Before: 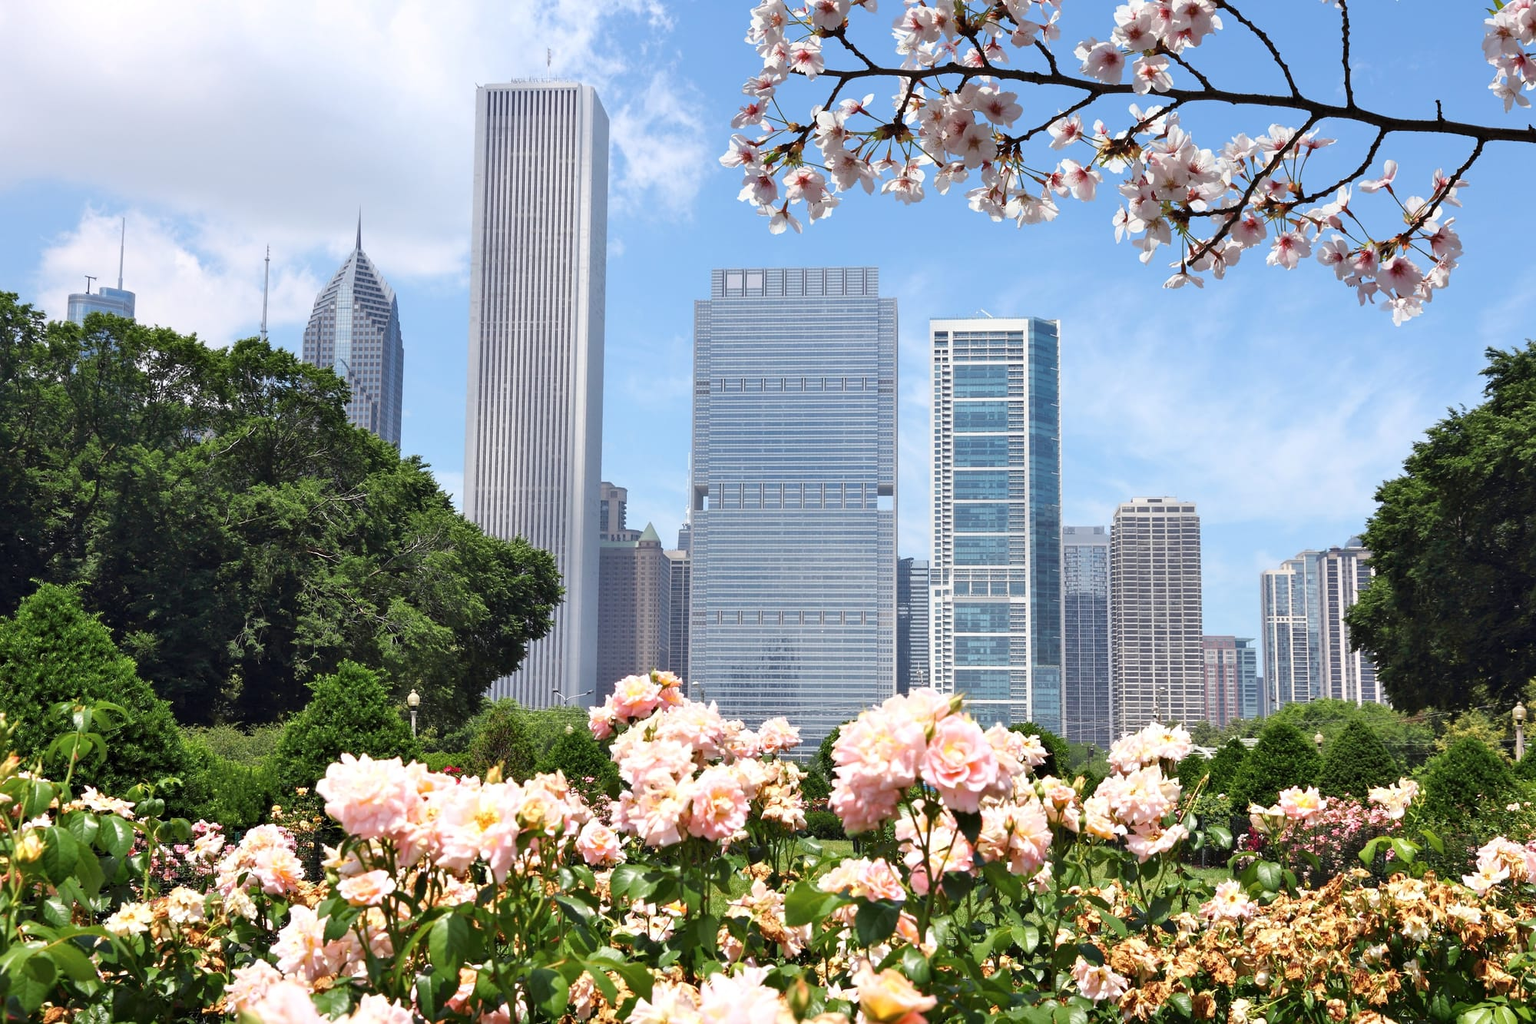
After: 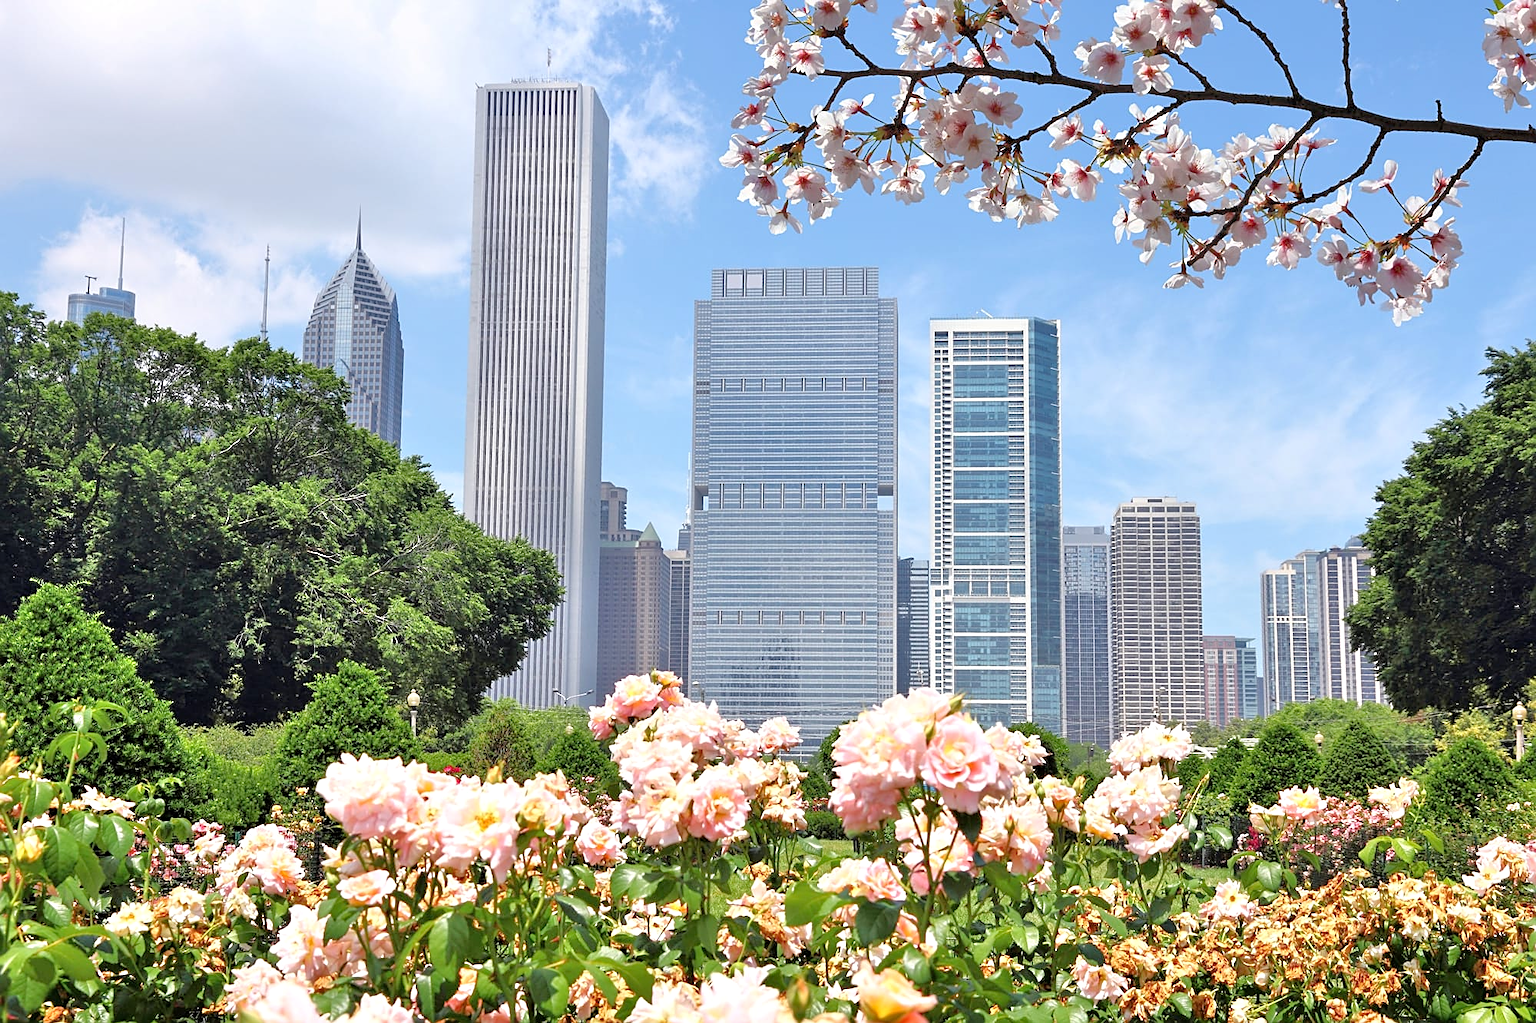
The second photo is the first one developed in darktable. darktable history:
tone equalizer: -7 EV 0.141 EV, -6 EV 0.619 EV, -5 EV 1.12 EV, -4 EV 1.32 EV, -3 EV 1.12 EV, -2 EV 0.6 EV, -1 EV 0.153 EV, mask exposure compensation -0.485 EV
sharpen: on, module defaults
color zones: curves: ch1 [(0, 0.523) (0.143, 0.545) (0.286, 0.52) (0.429, 0.506) (0.571, 0.503) (0.714, 0.503) (0.857, 0.508) (1, 0.523)]
